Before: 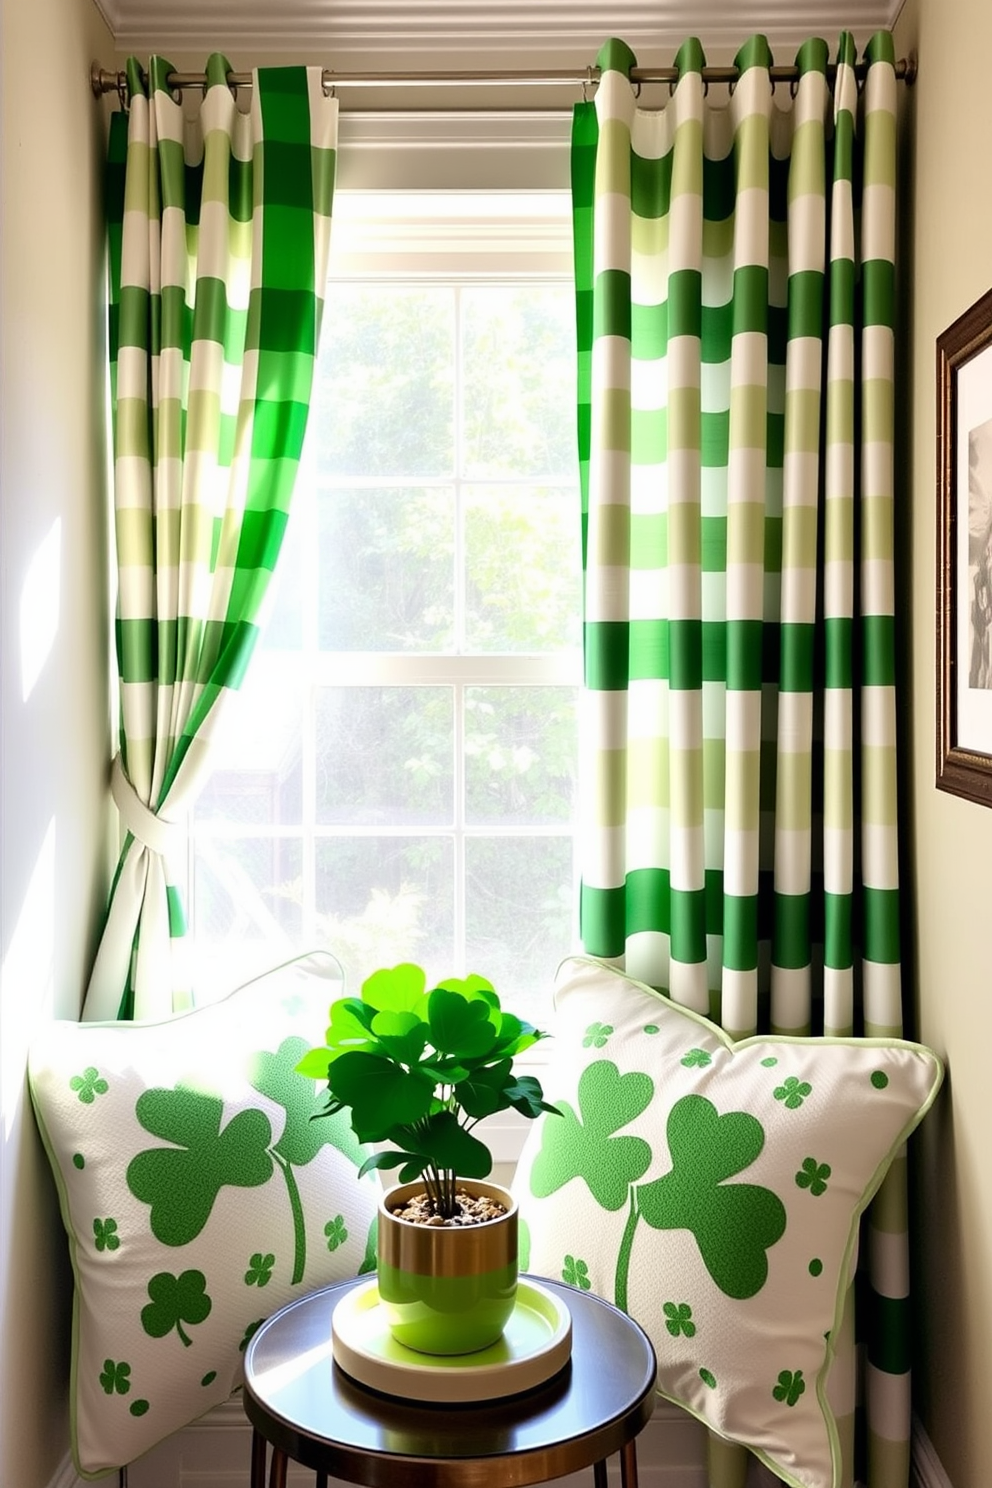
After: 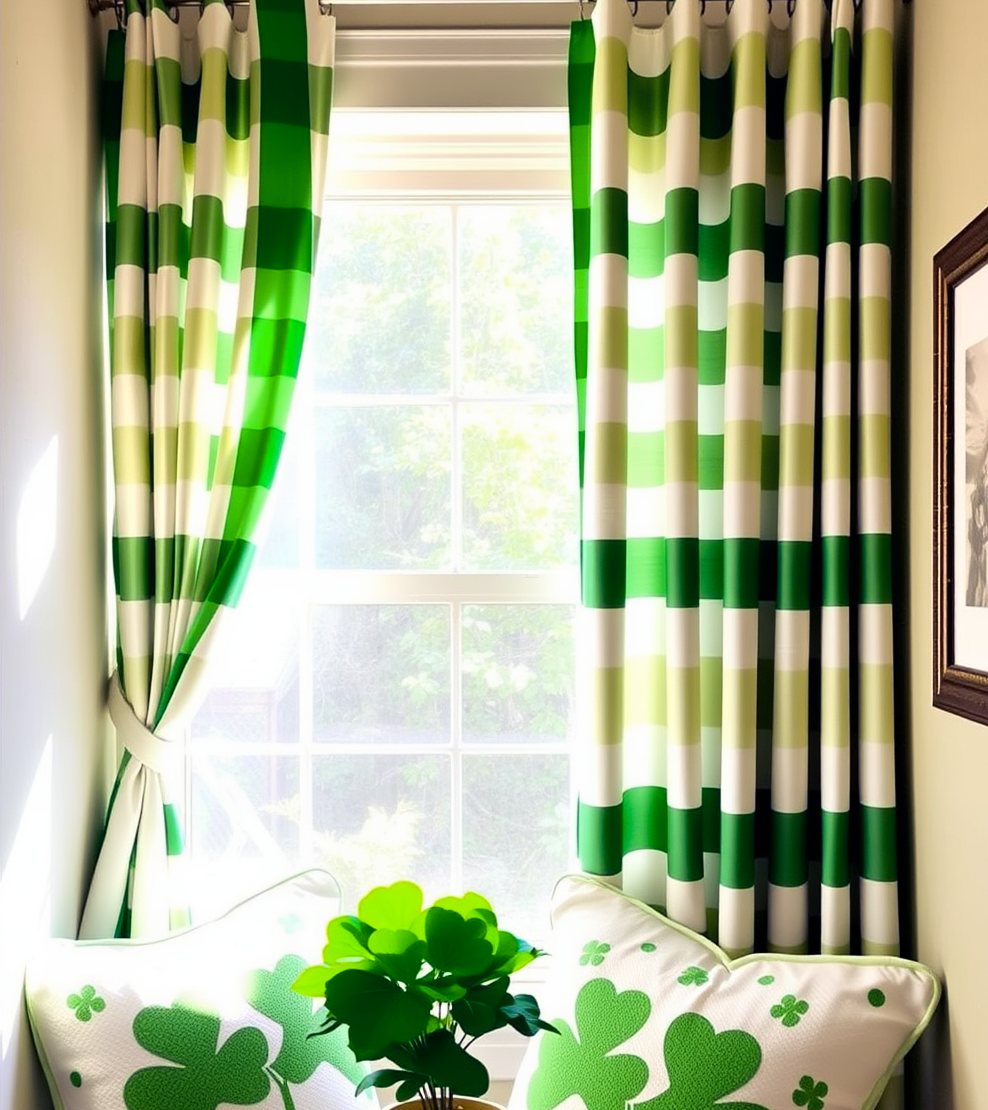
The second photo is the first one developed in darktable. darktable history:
crop: left 0.332%, top 5.546%, bottom 19.835%
color balance rgb: shadows lift › luminance -28.372%, shadows lift › chroma 14.929%, shadows lift › hue 272.25°, perceptual saturation grading › global saturation 31.231%, global vibrance 32.201%
color correction: highlights b* 0.044, saturation 0.804
